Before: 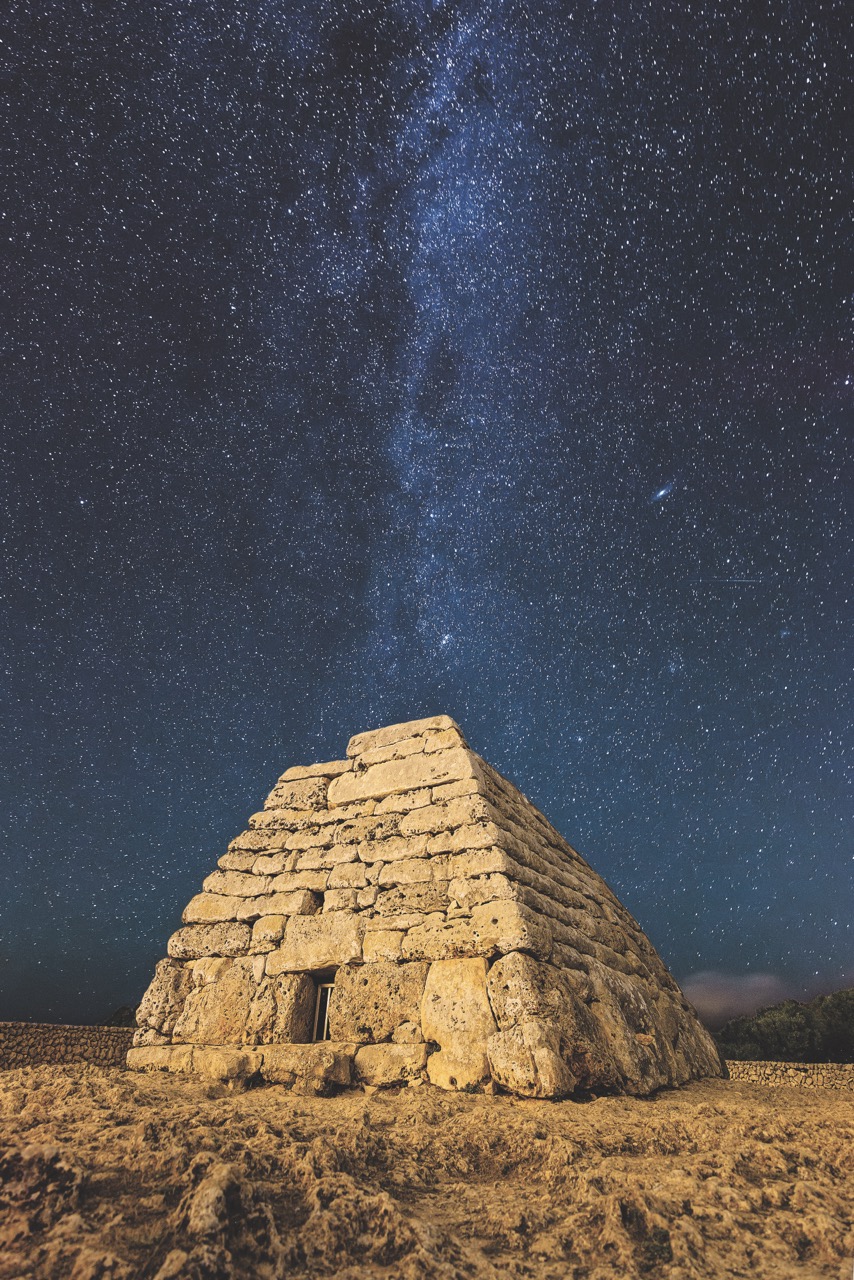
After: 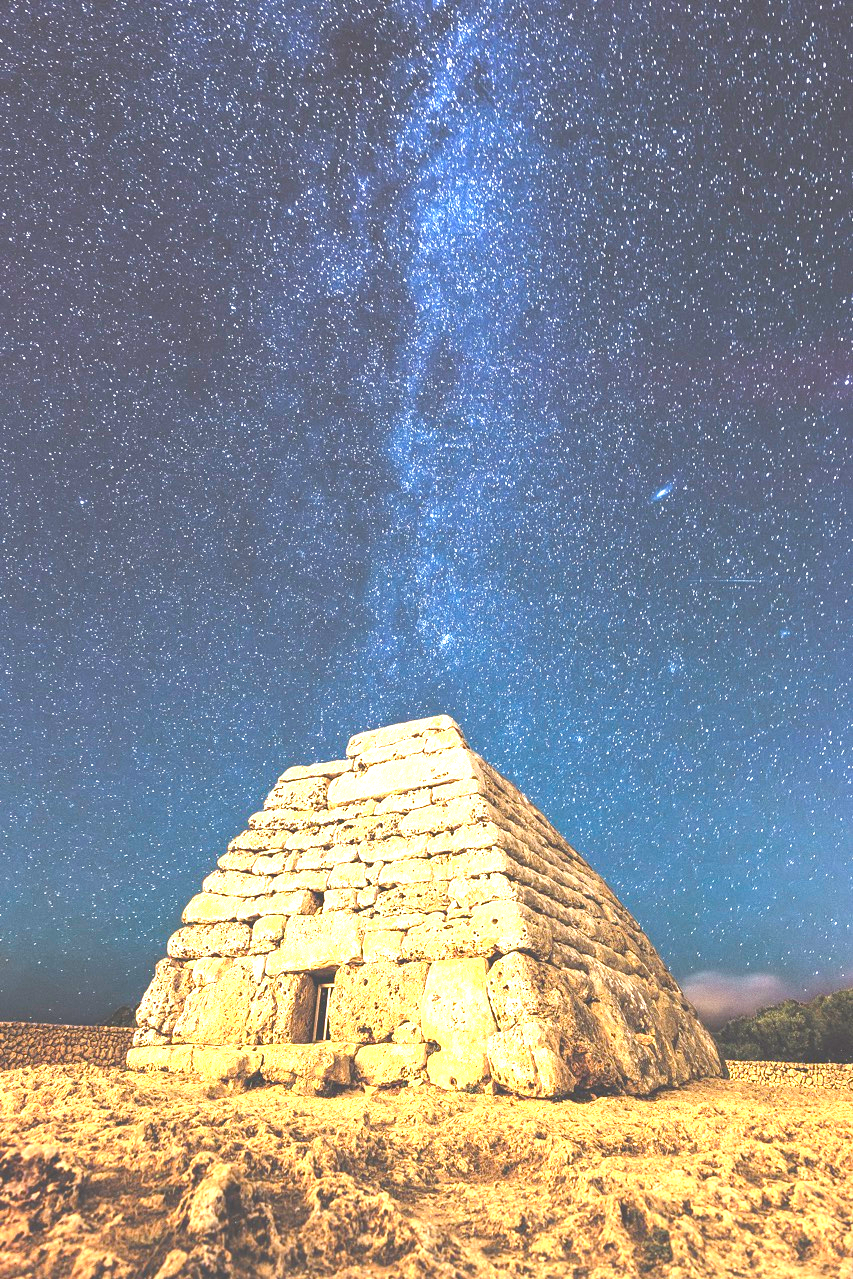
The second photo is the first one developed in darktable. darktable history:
color balance rgb: shadows fall-off 101%, linear chroma grading › mid-tones 7.63%, perceptual saturation grading › mid-tones 11.68%, mask middle-gray fulcrum 22.45%, global vibrance 10.11%, saturation formula JzAzBz (2021)
exposure: black level correction 0, exposure 1.9 EV, compensate highlight preservation false
